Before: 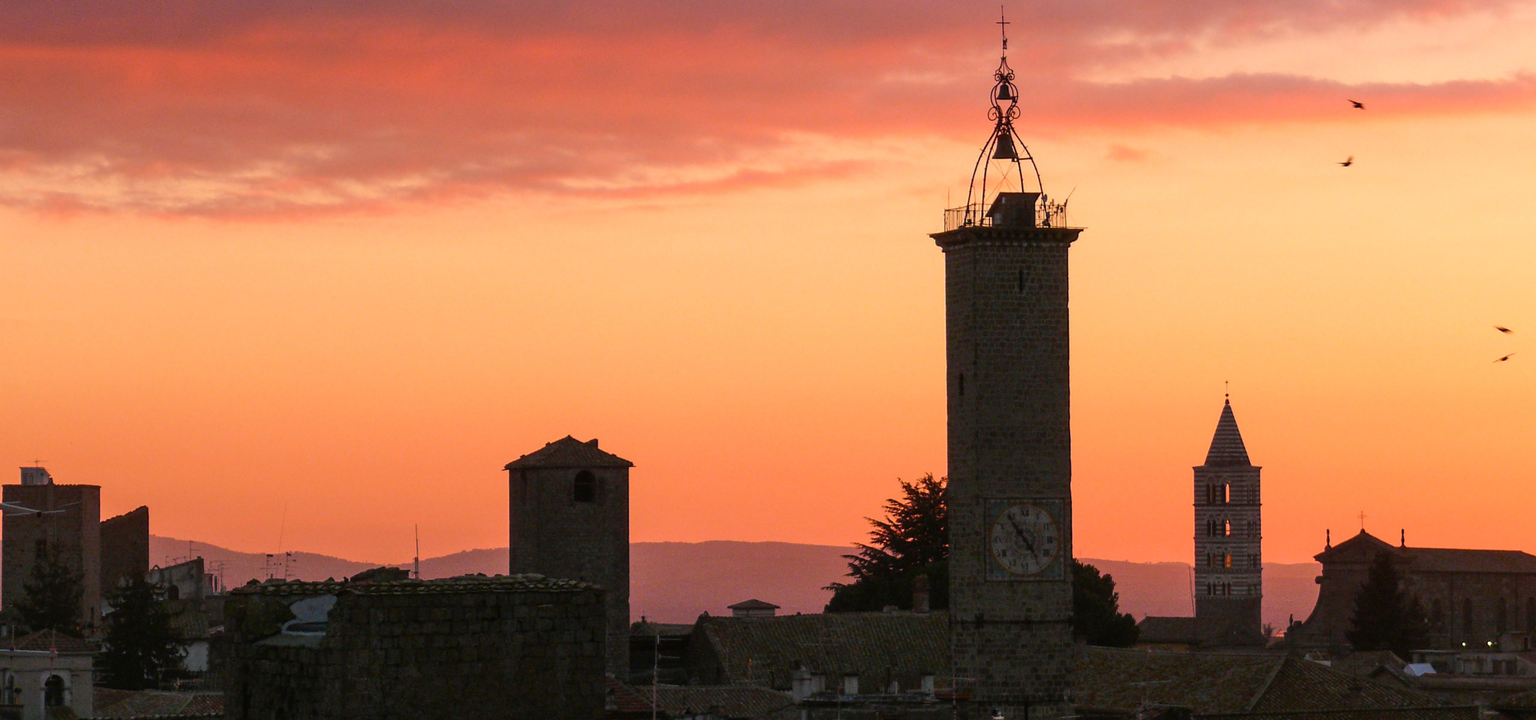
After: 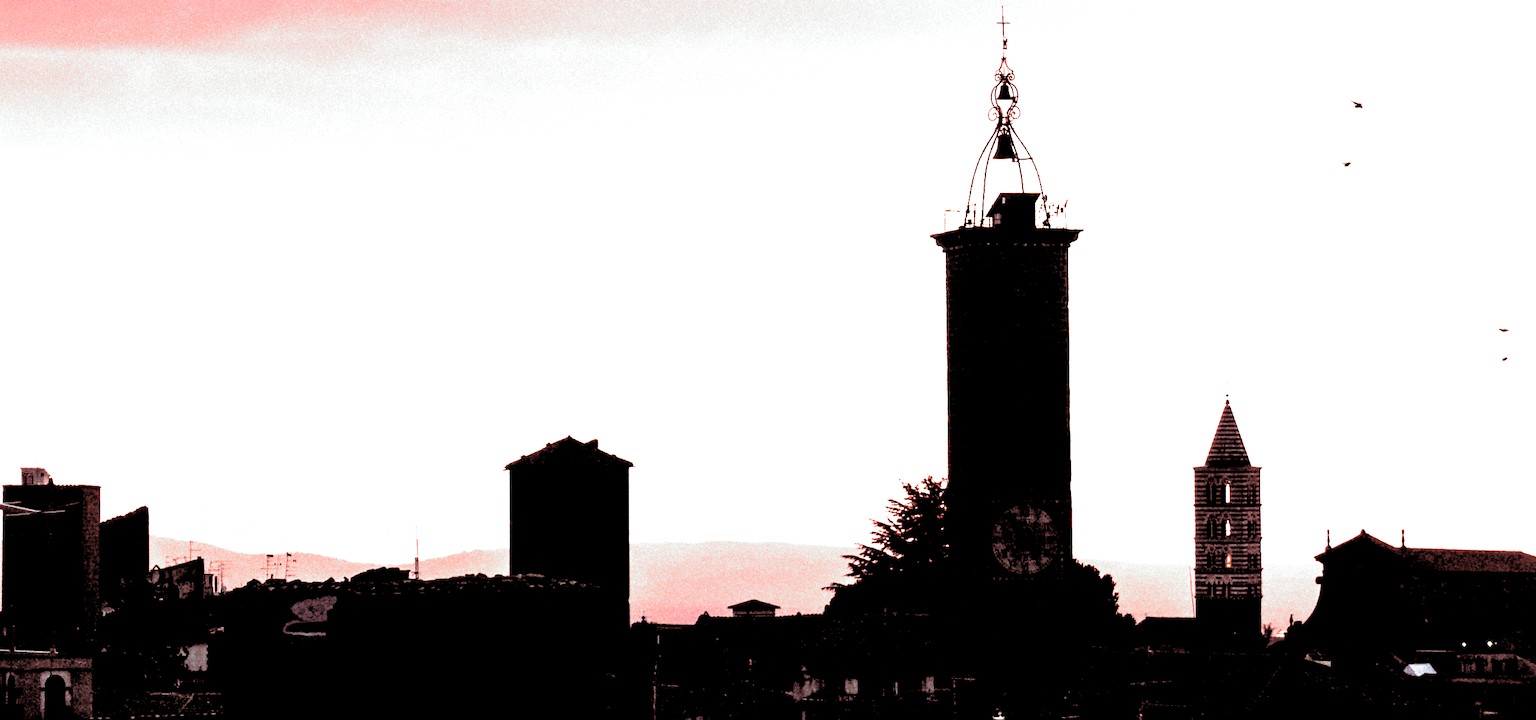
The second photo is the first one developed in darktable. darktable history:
split-toning: highlights › hue 180°
filmic rgb: black relative exposure -1 EV, white relative exposure 2.05 EV, hardness 1.52, contrast 2.25, enable highlight reconstruction true
exposure: black level correction 0, exposure 1.6 EV, compensate exposure bias true, compensate highlight preservation false
